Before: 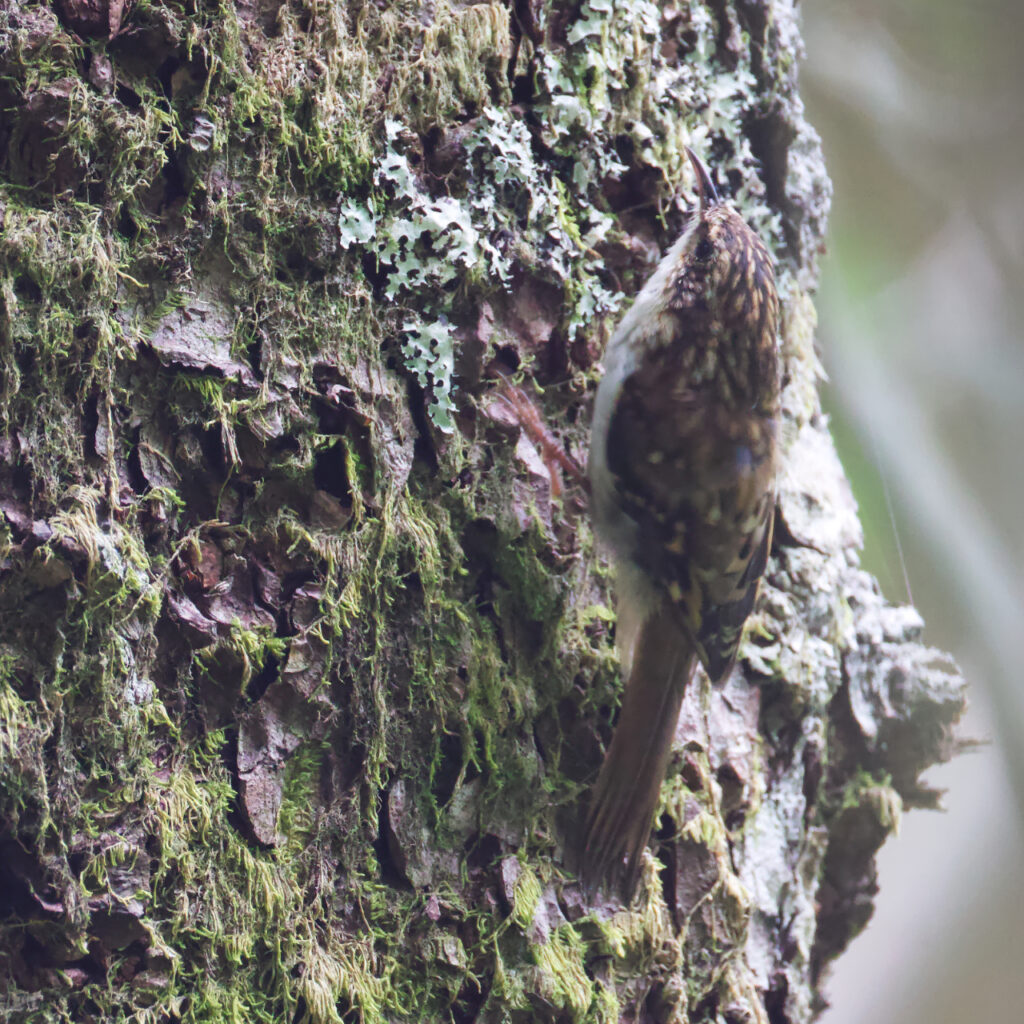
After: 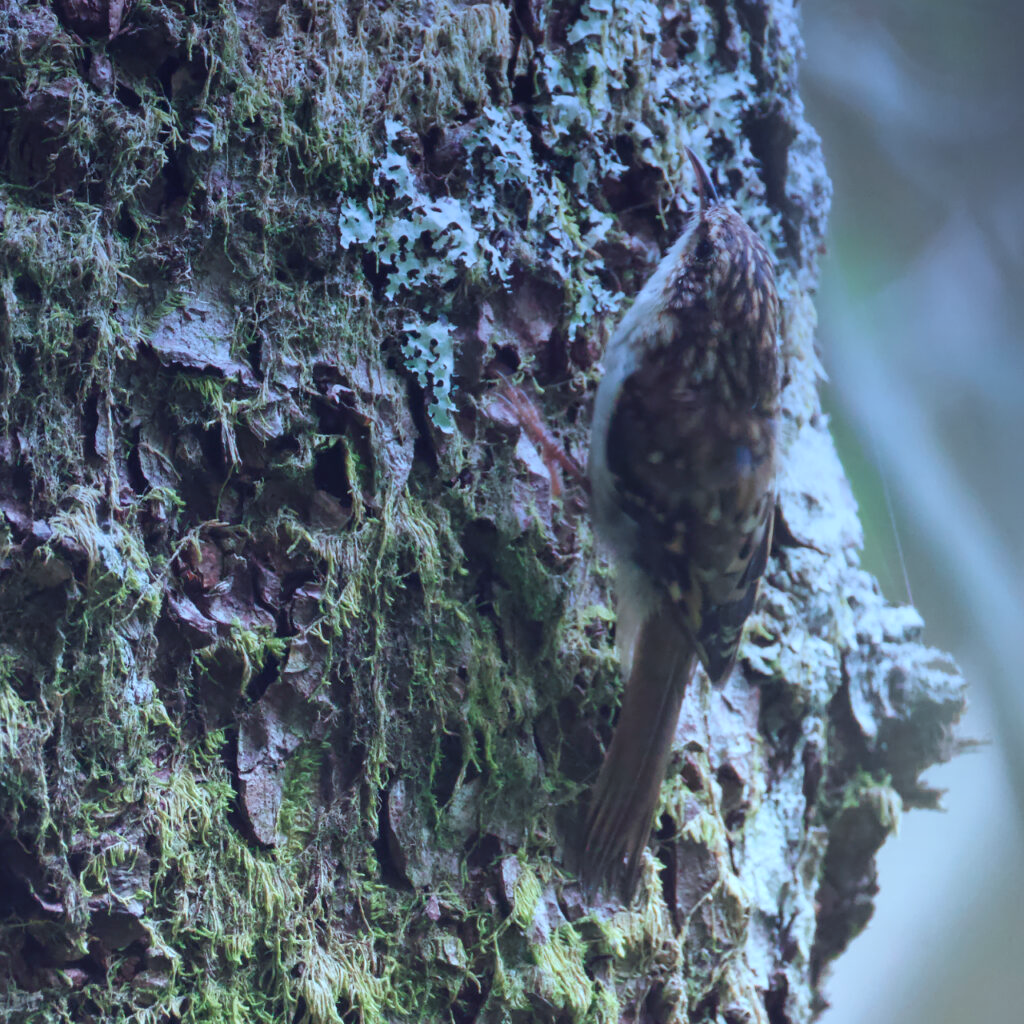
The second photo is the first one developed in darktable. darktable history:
graduated density: hue 238.83°, saturation 50%
exposure: black level correction 0.002, compensate highlight preservation false
color correction: highlights a* -10.69, highlights b* -19.19
